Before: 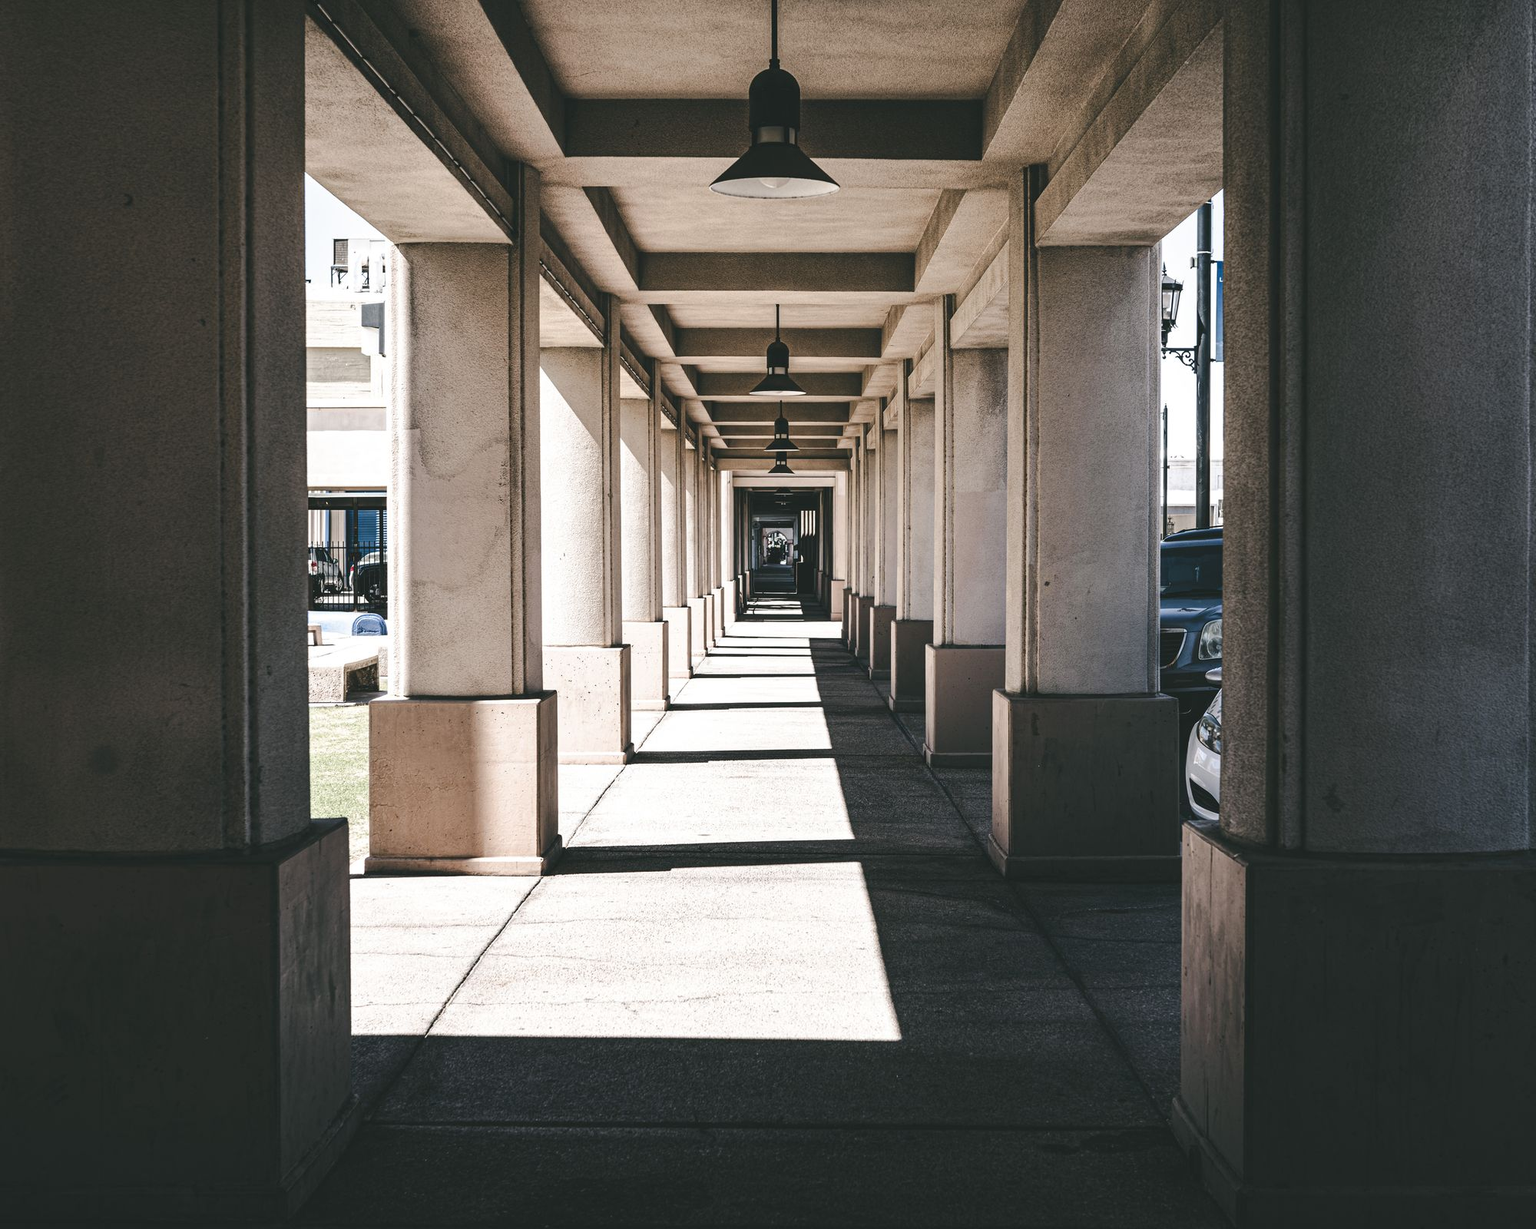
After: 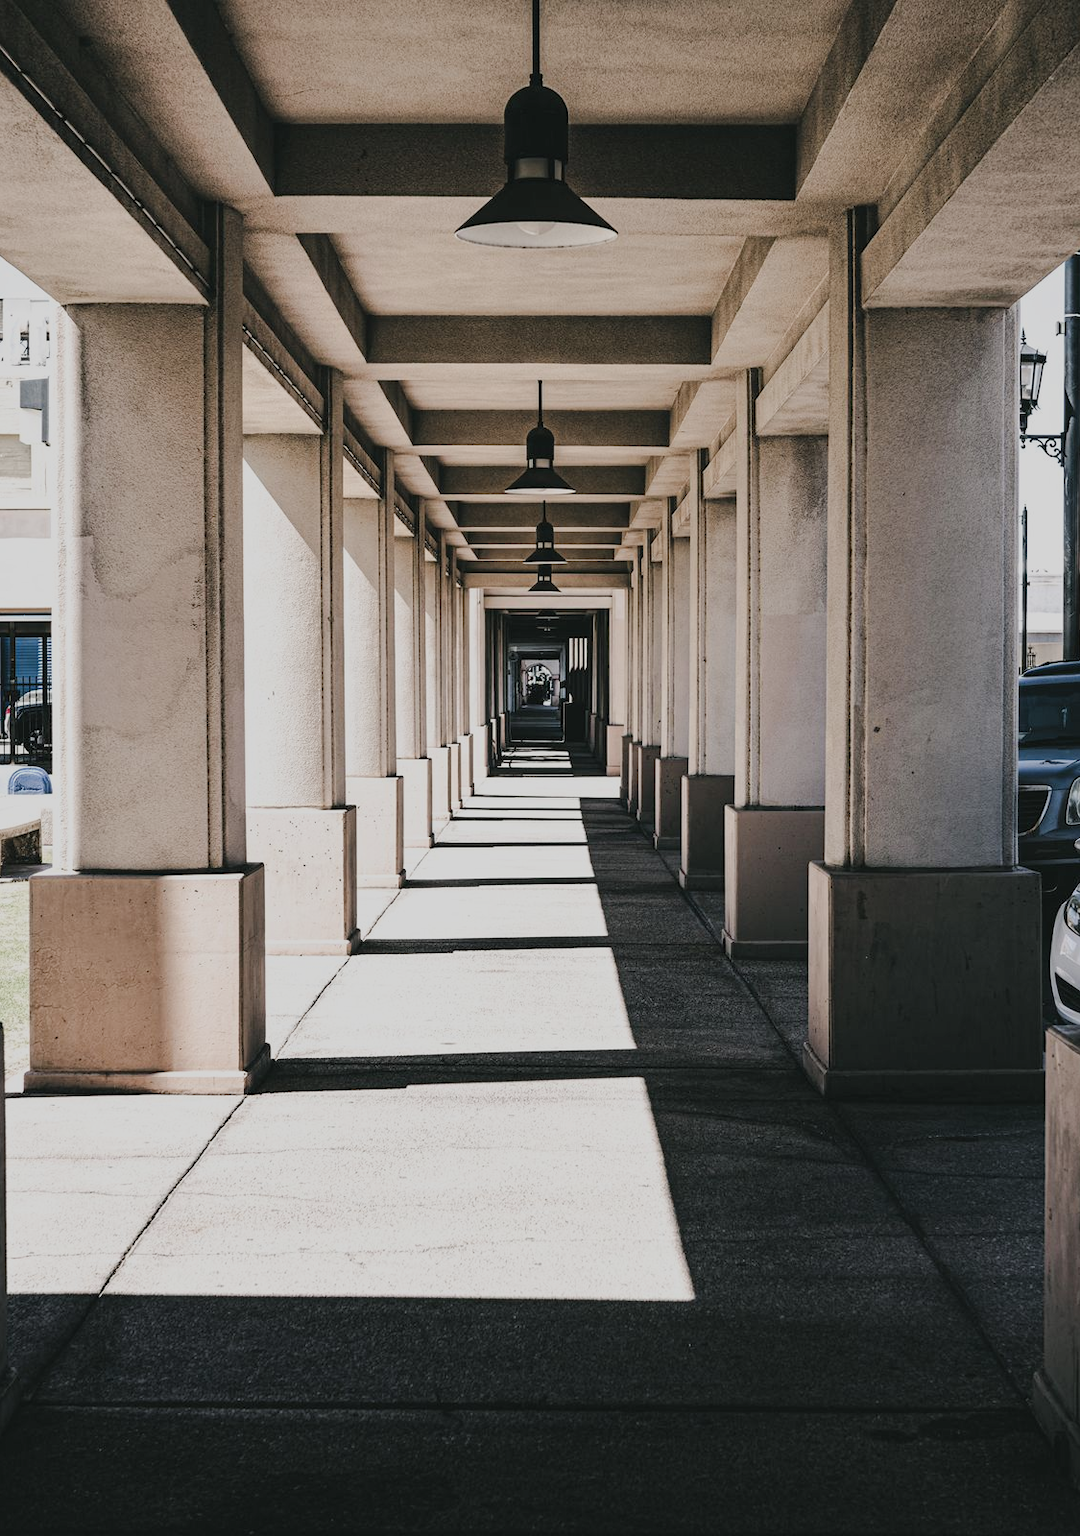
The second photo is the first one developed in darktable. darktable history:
crop and rotate: left 22.516%, right 21.234%
filmic rgb: black relative exposure -7.65 EV, white relative exposure 4.56 EV, hardness 3.61
